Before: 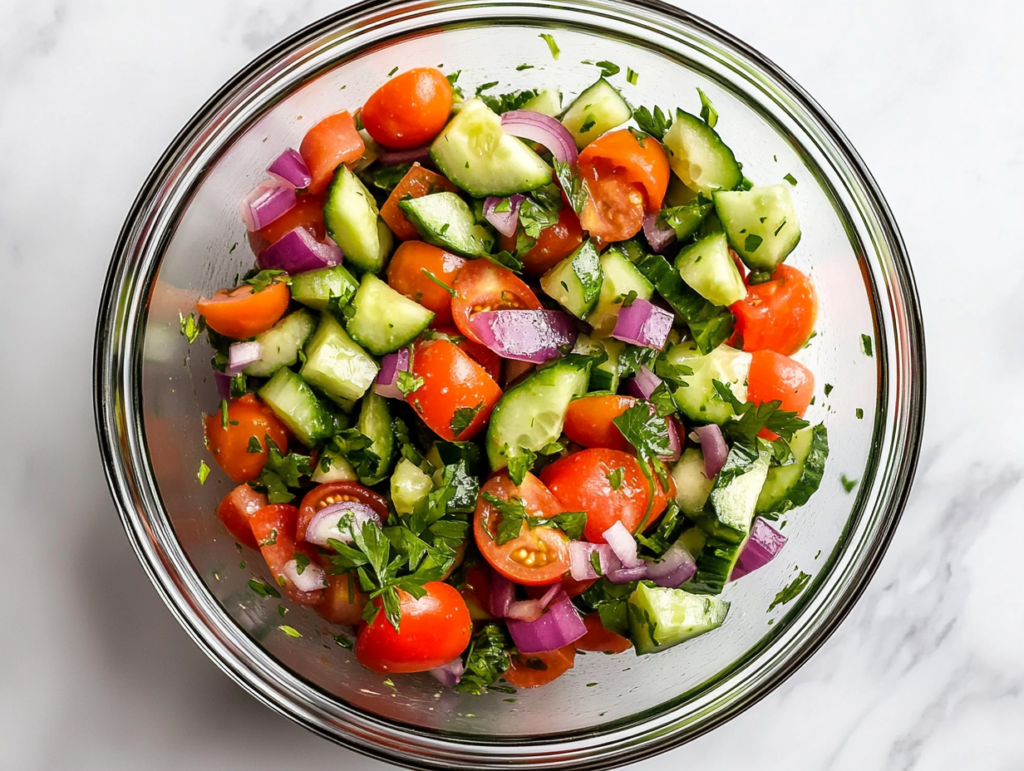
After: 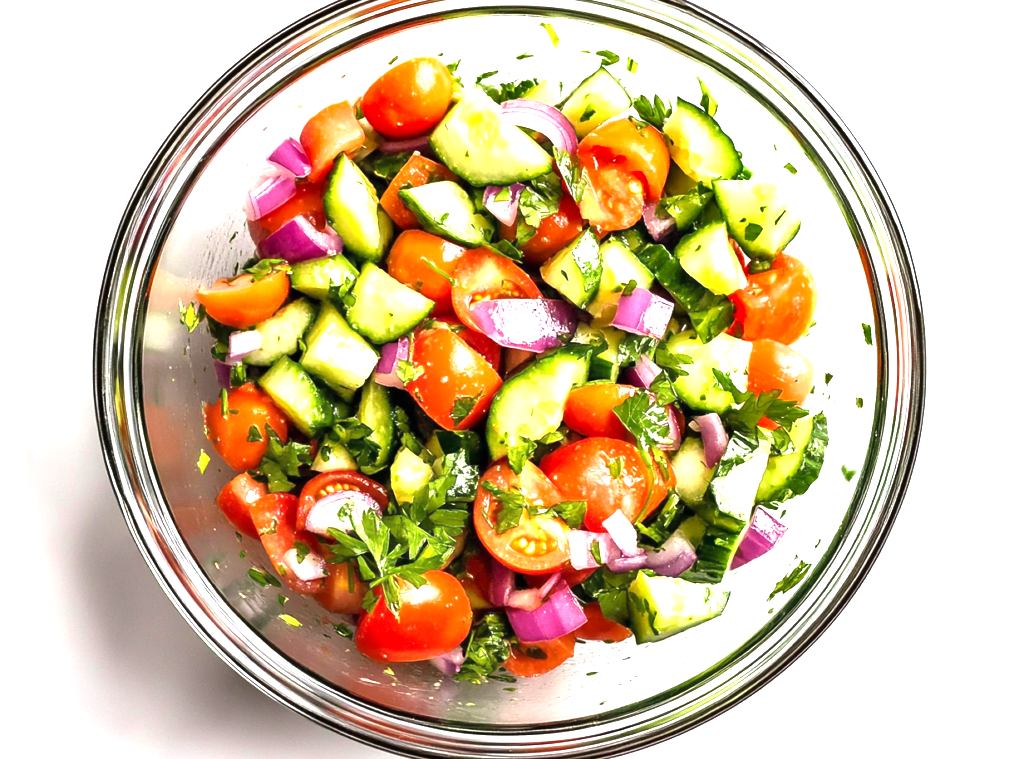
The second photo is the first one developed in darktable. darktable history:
shadows and highlights: shadows 3.31, highlights -17.98, soften with gaussian
crop: top 1.468%, right 0.099%
exposure: black level correction 0, exposure 1.449 EV, compensate exposure bias true, compensate highlight preservation false
